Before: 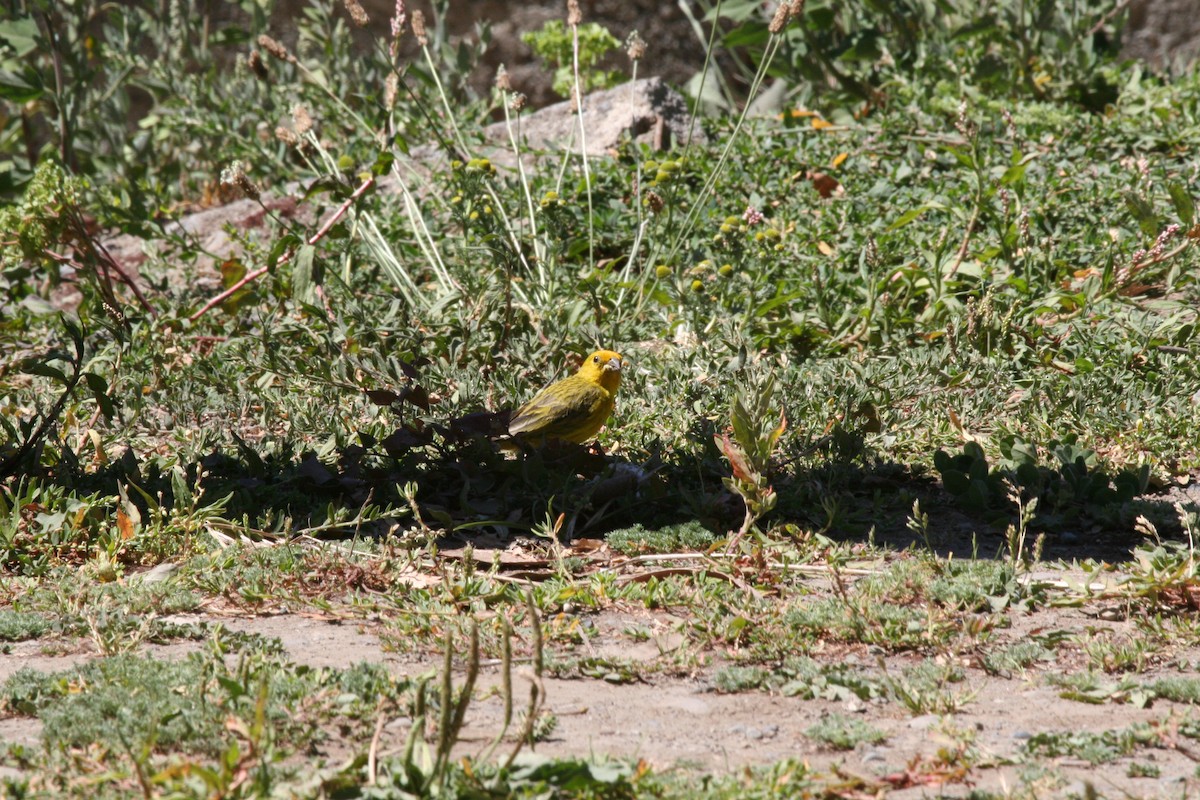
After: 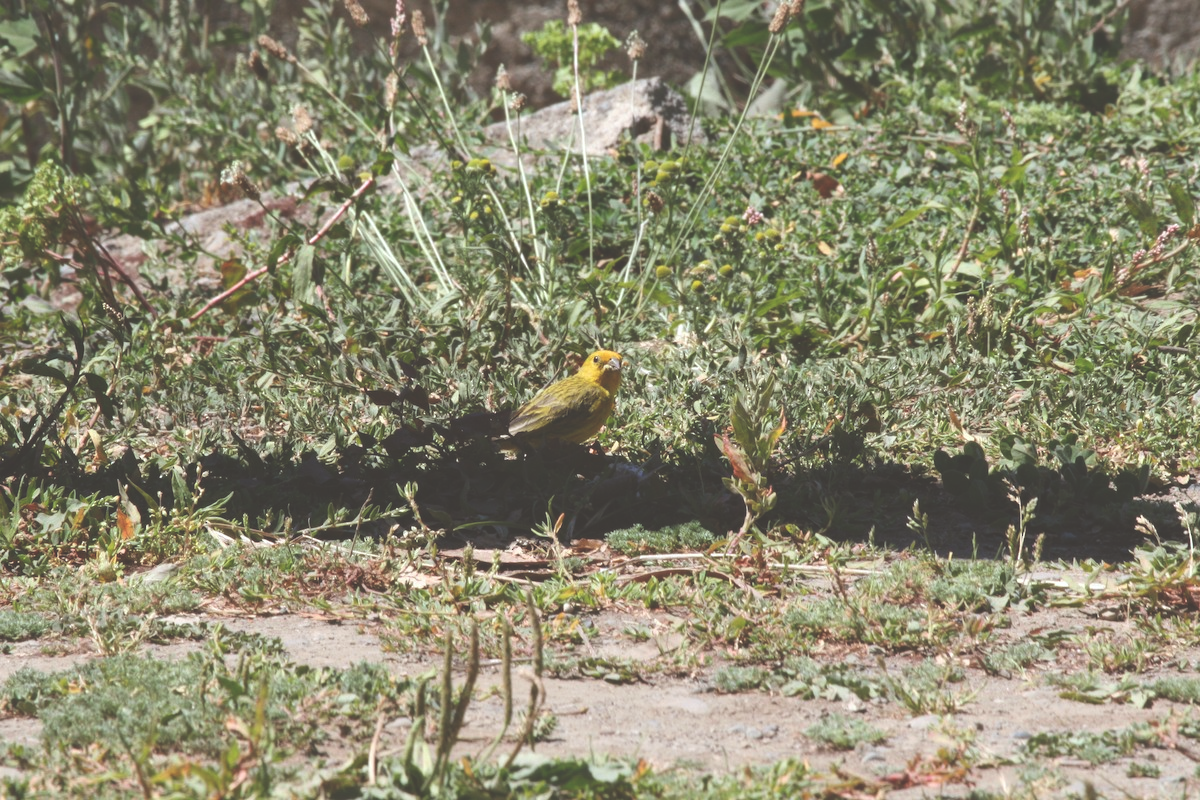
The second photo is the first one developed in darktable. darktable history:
exposure: black level correction -0.041, exposure 0.064 EV, compensate highlight preservation false
color correction: highlights a* -2.73, highlights b* -2.09, shadows a* 2.41, shadows b* 2.73
